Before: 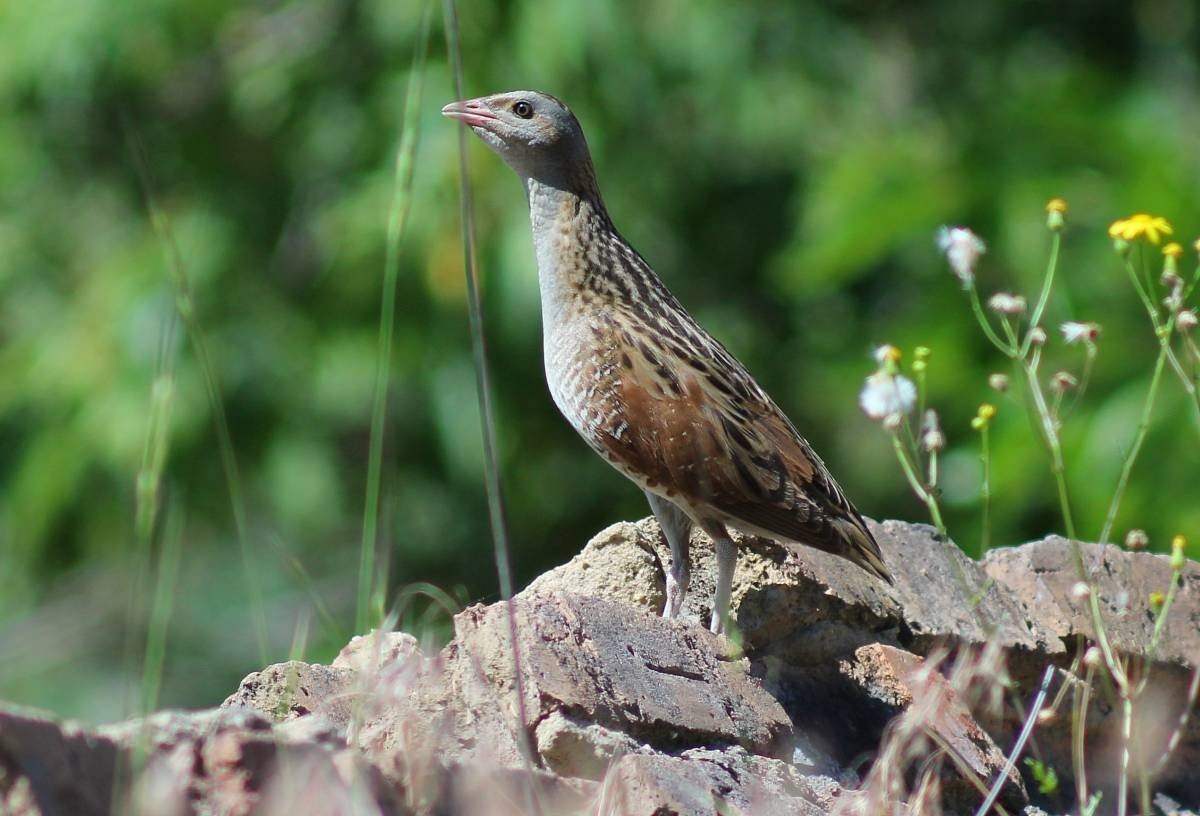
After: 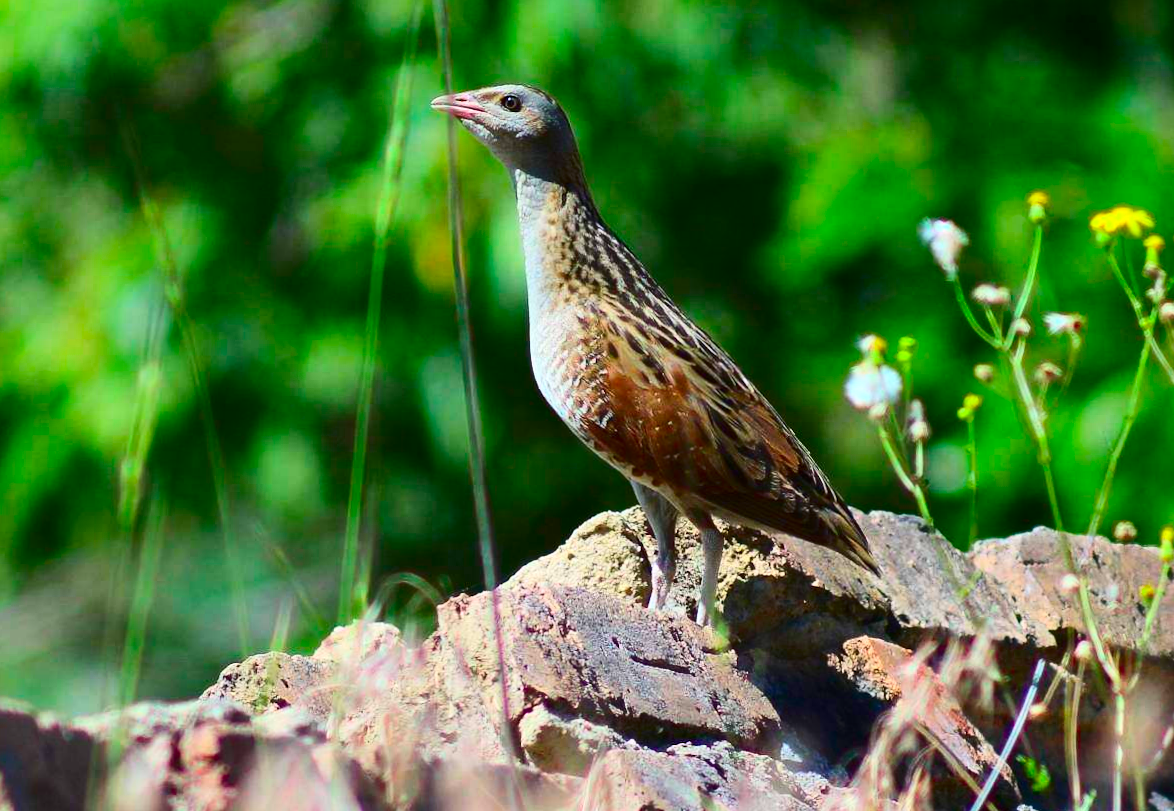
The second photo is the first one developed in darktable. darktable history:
contrast brightness saturation: contrast 0.26, brightness 0.02, saturation 0.87
rotate and perspective: rotation 0.226°, lens shift (vertical) -0.042, crop left 0.023, crop right 0.982, crop top 0.006, crop bottom 0.994
